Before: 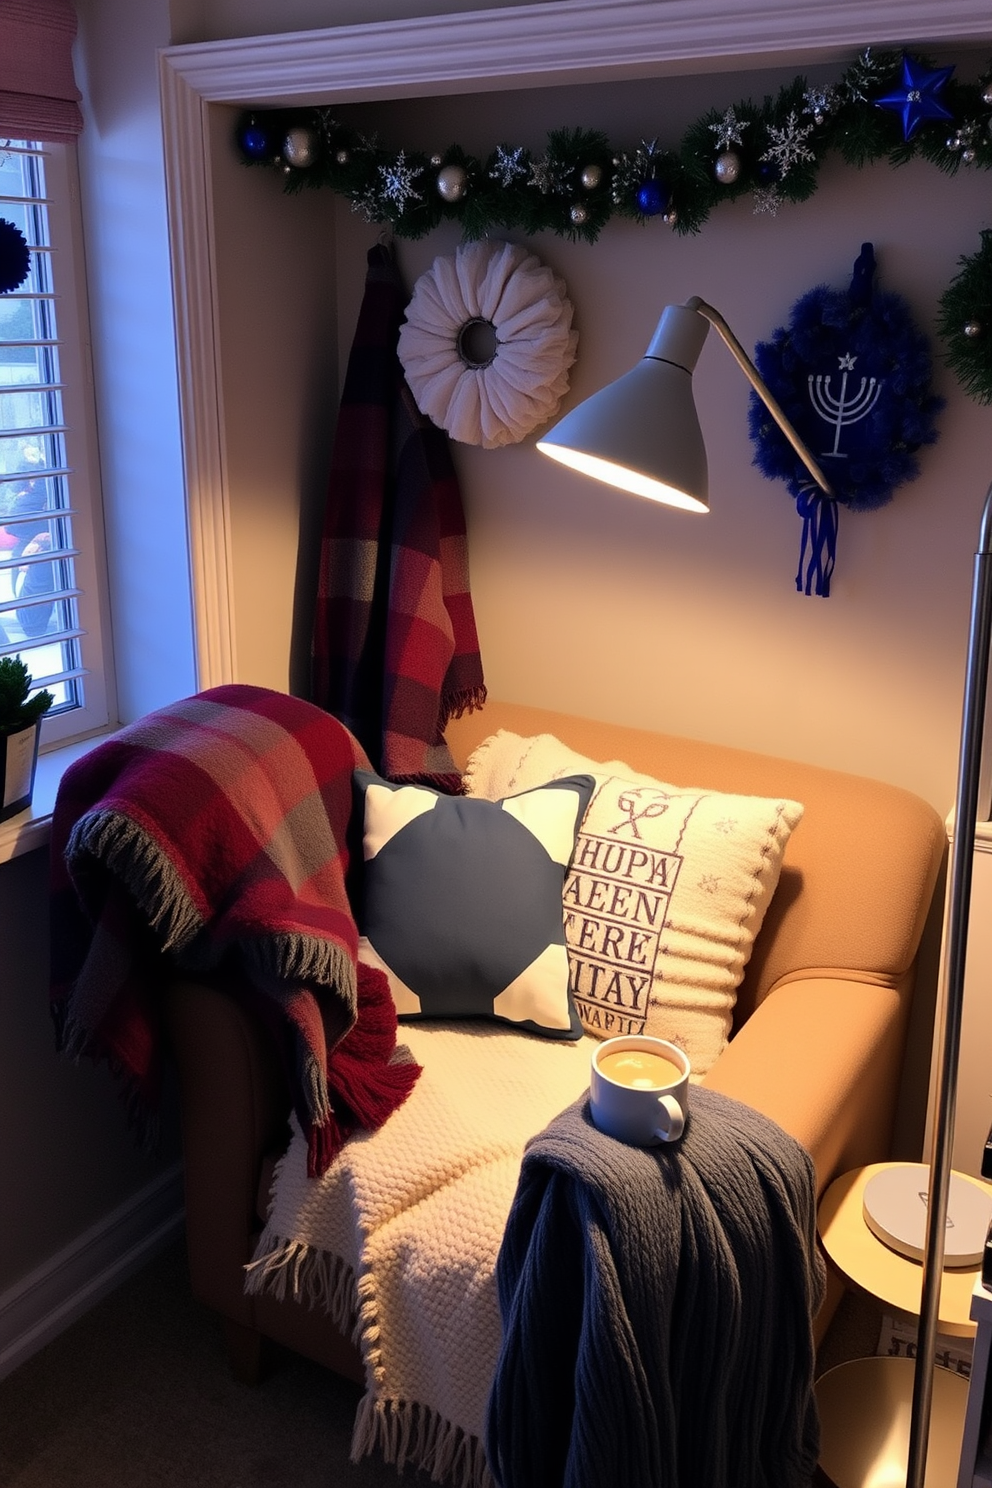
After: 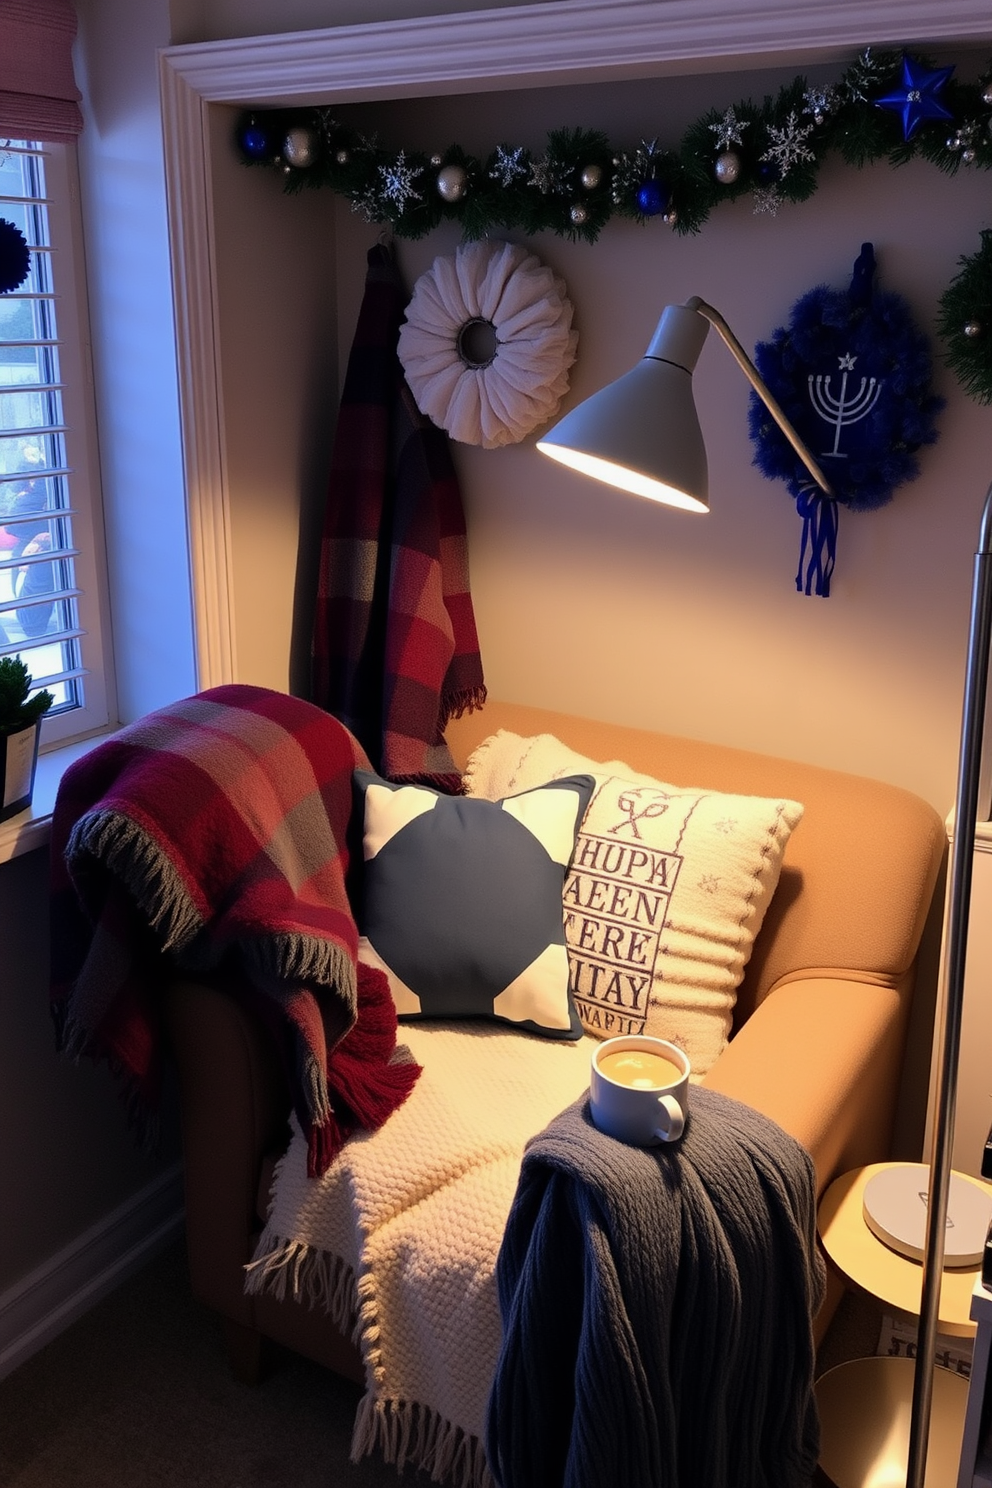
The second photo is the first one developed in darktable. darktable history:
exposure: exposure -0.063 EV, compensate highlight preservation false
